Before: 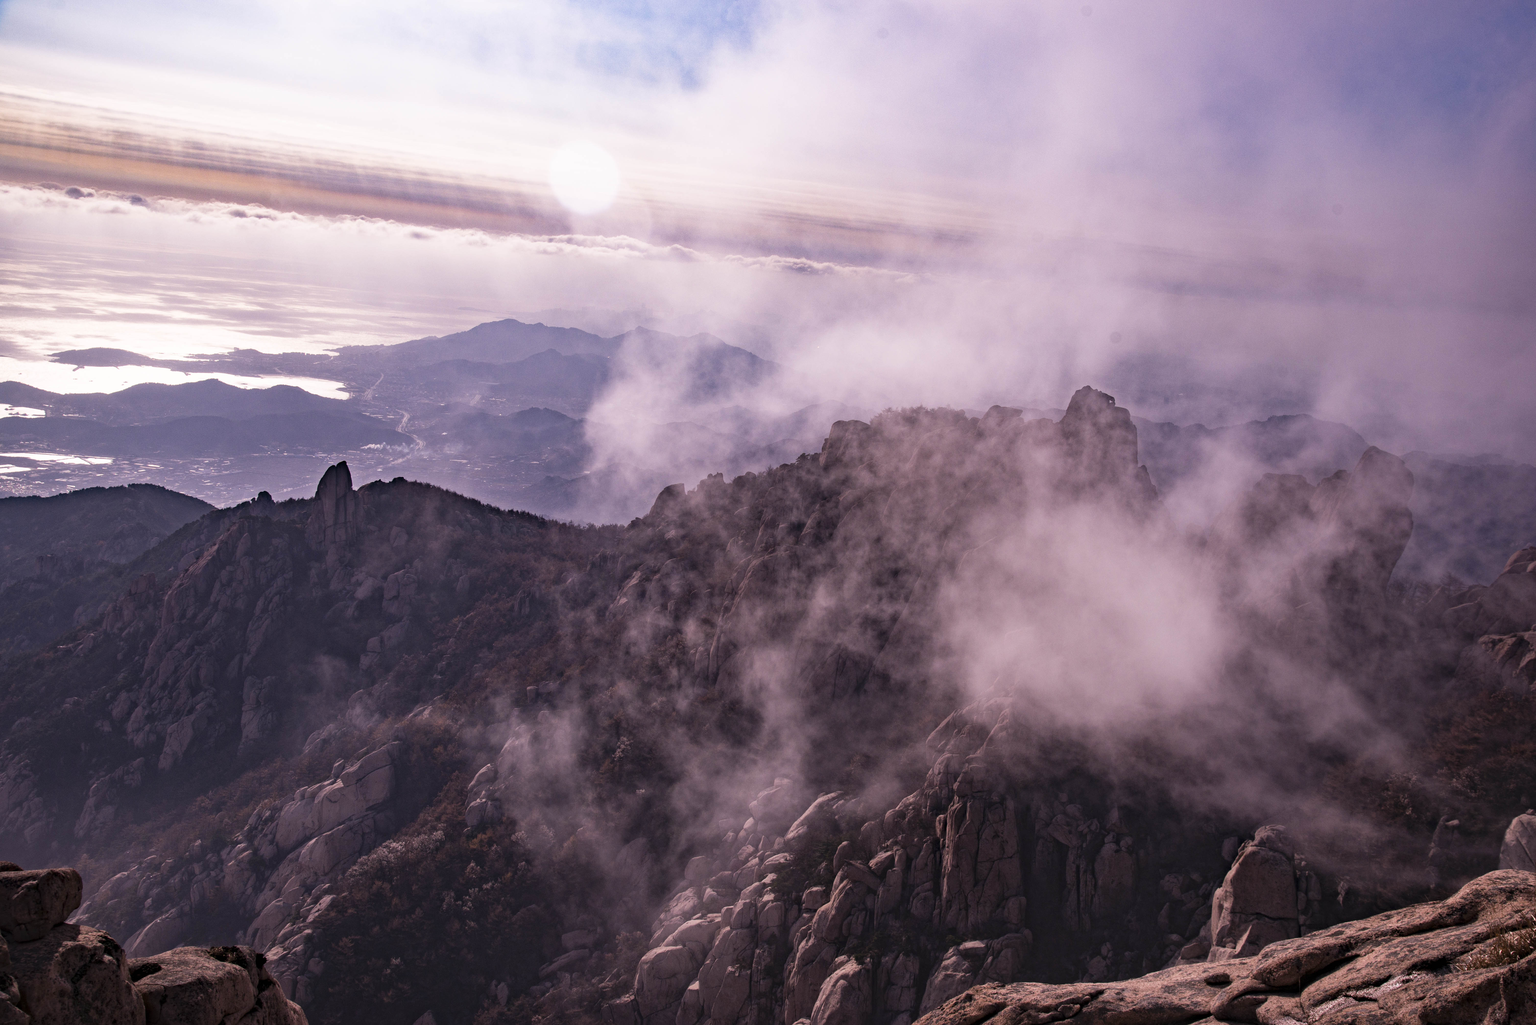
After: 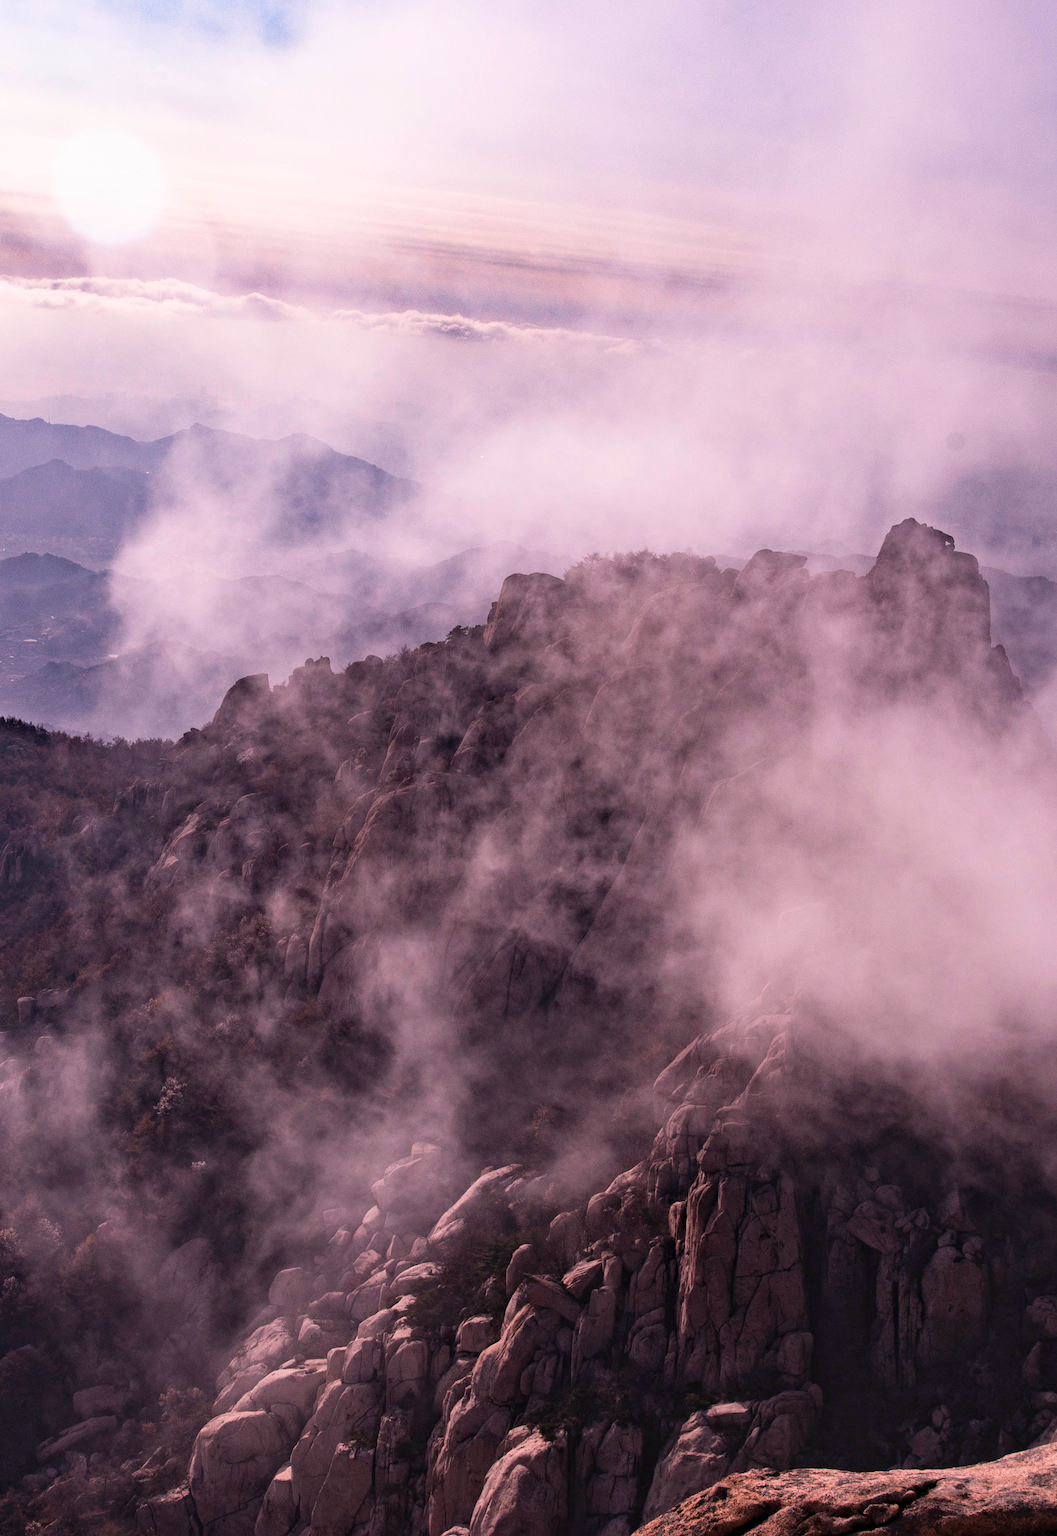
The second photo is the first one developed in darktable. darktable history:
crop: left 33.597%, top 5.944%, right 23.159%
tone equalizer: on, module defaults
contrast brightness saturation: contrast 0.105, brightness 0.033, saturation 0.089
color zones: curves: ch0 [(0.224, 0.526) (0.75, 0.5)]; ch1 [(0.055, 0.526) (0.224, 0.761) (0.377, 0.526) (0.75, 0.5)]
